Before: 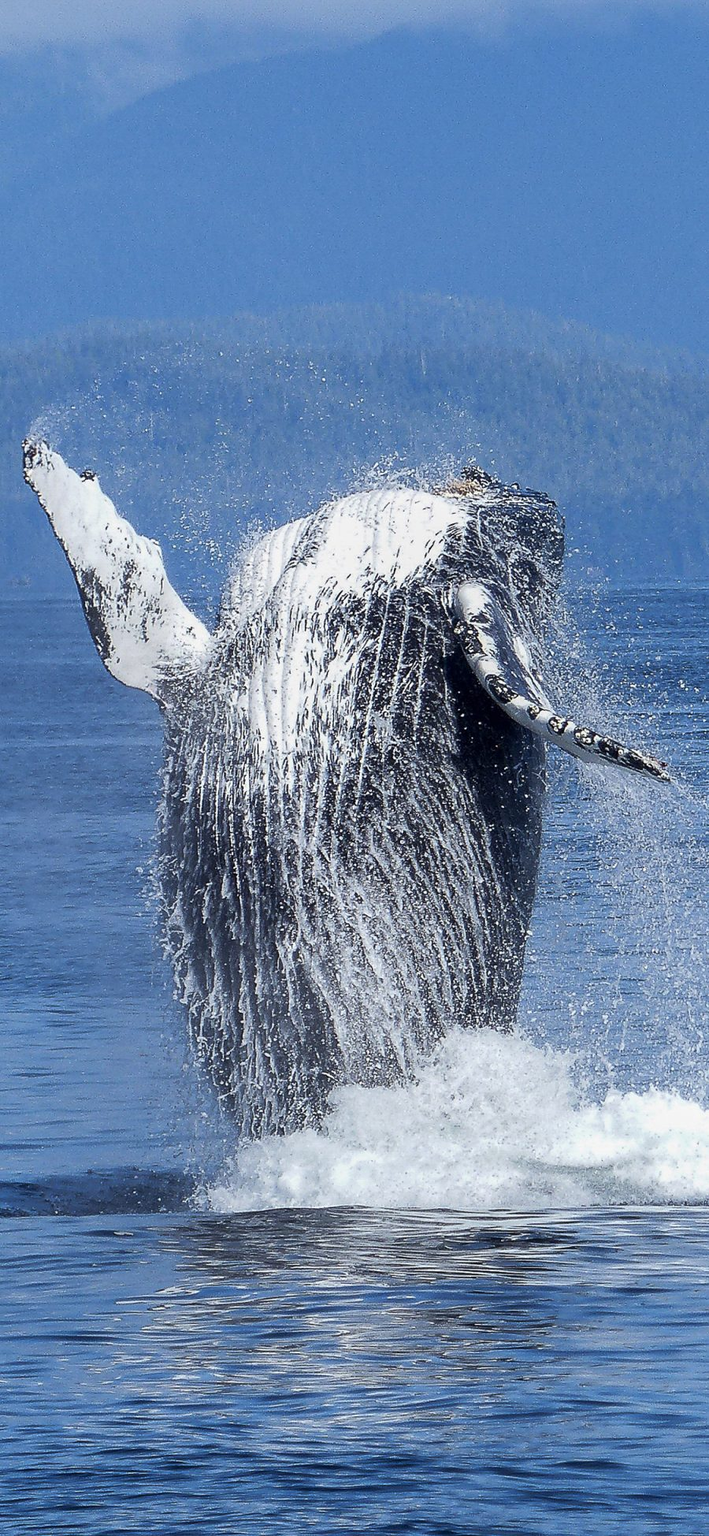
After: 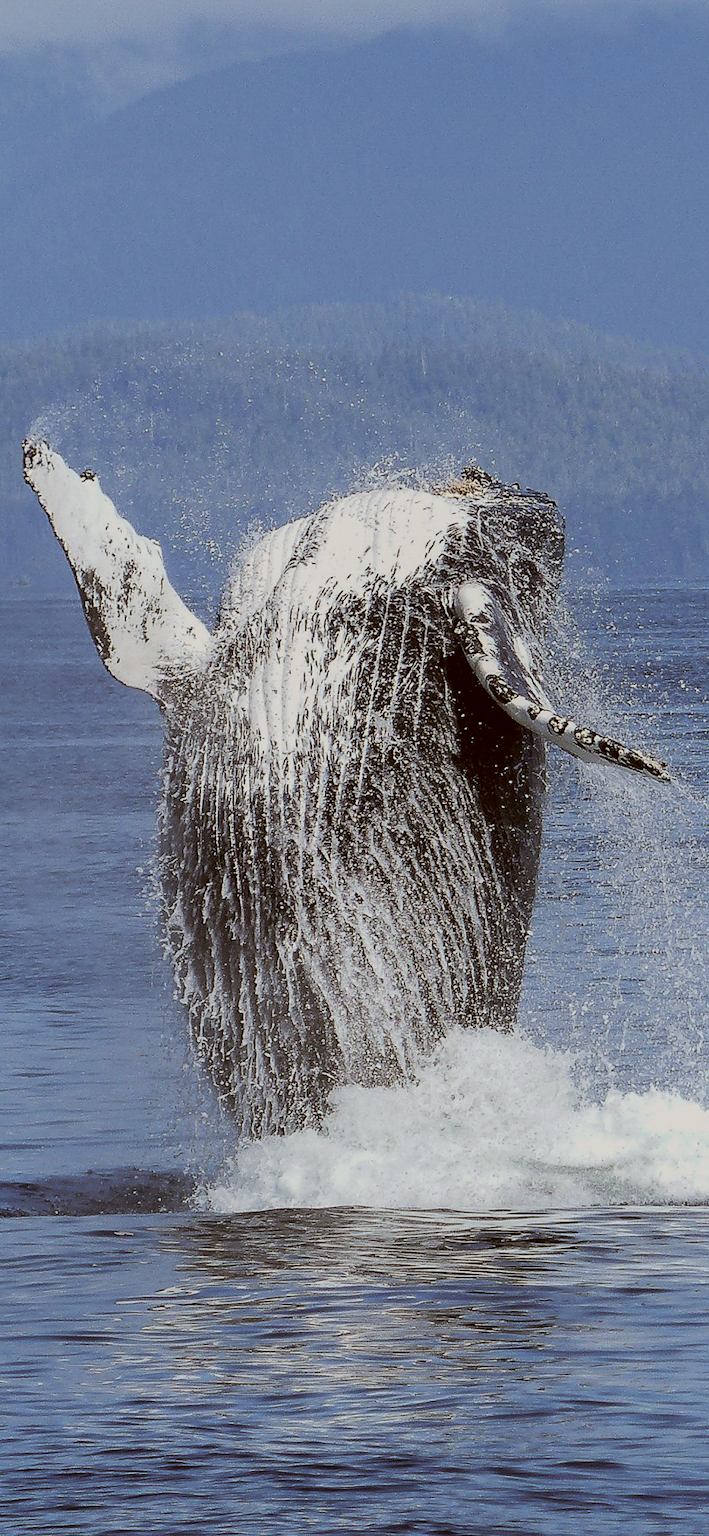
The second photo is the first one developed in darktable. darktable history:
color correction: highlights a* -0.354, highlights b* 0.173, shadows a* 4.61, shadows b* 20.74
filmic rgb: black relative exposure -8 EV, white relative exposure 4.02 EV, hardness 4.1, color science v6 (2022)
